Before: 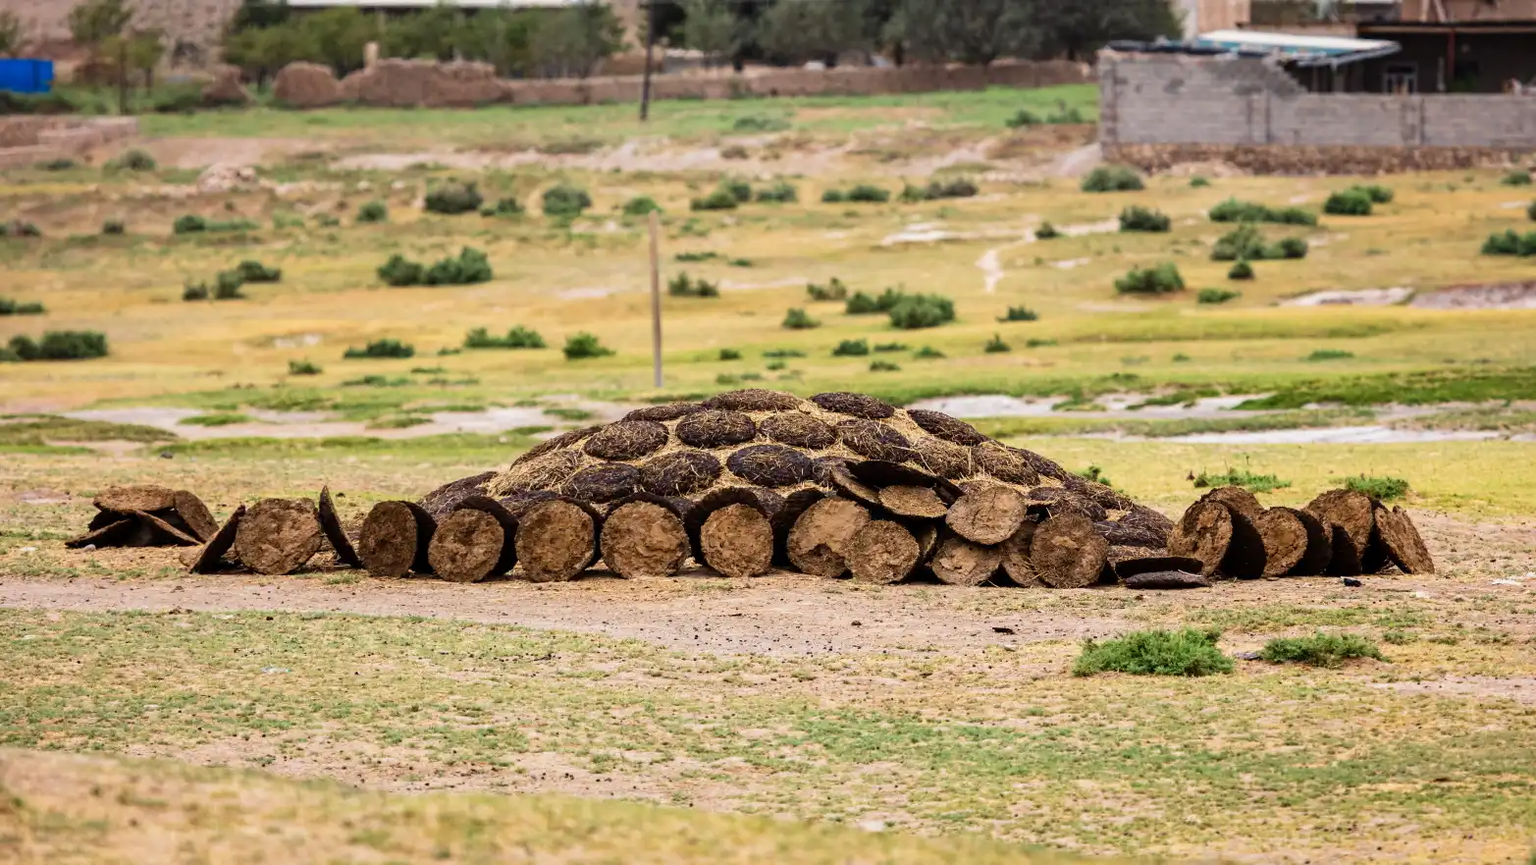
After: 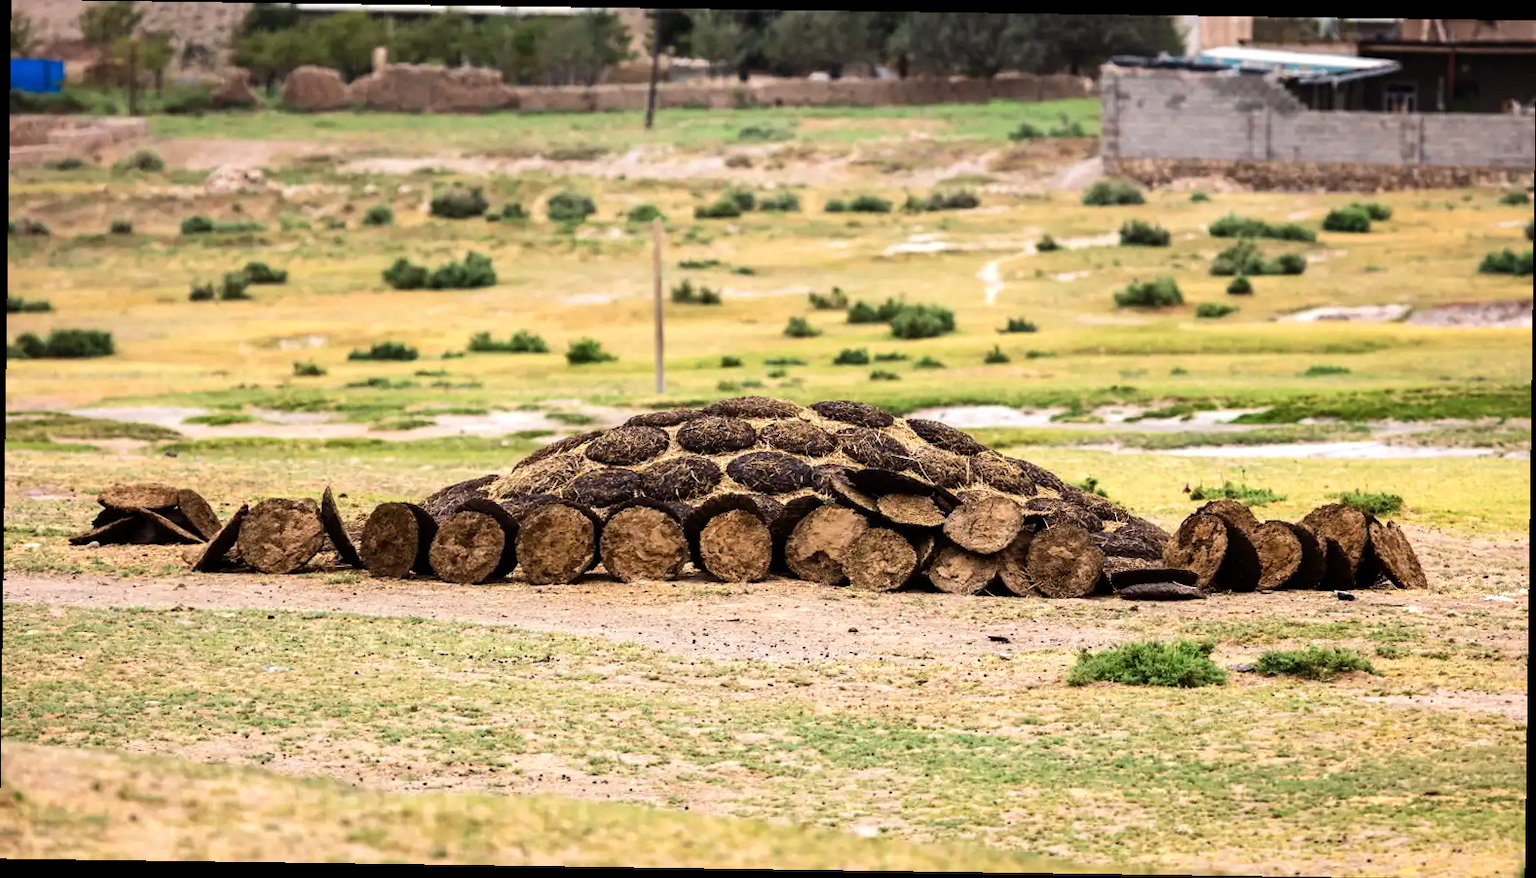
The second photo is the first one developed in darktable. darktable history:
tone equalizer: -8 EV -0.417 EV, -7 EV -0.389 EV, -6 EV -0.333 EV, -5 EV -0.222 EV, -3 EV 0.222 EV, -2 EV 0.333 EV, -1 EV 0.389 EV, +0 EV 0.417 EV, edges refinement/feathering 500, mask exposure compensation -1.57 EV, preserve details no
rotate and perspective: rotation 0.8°, automatic cropping off
